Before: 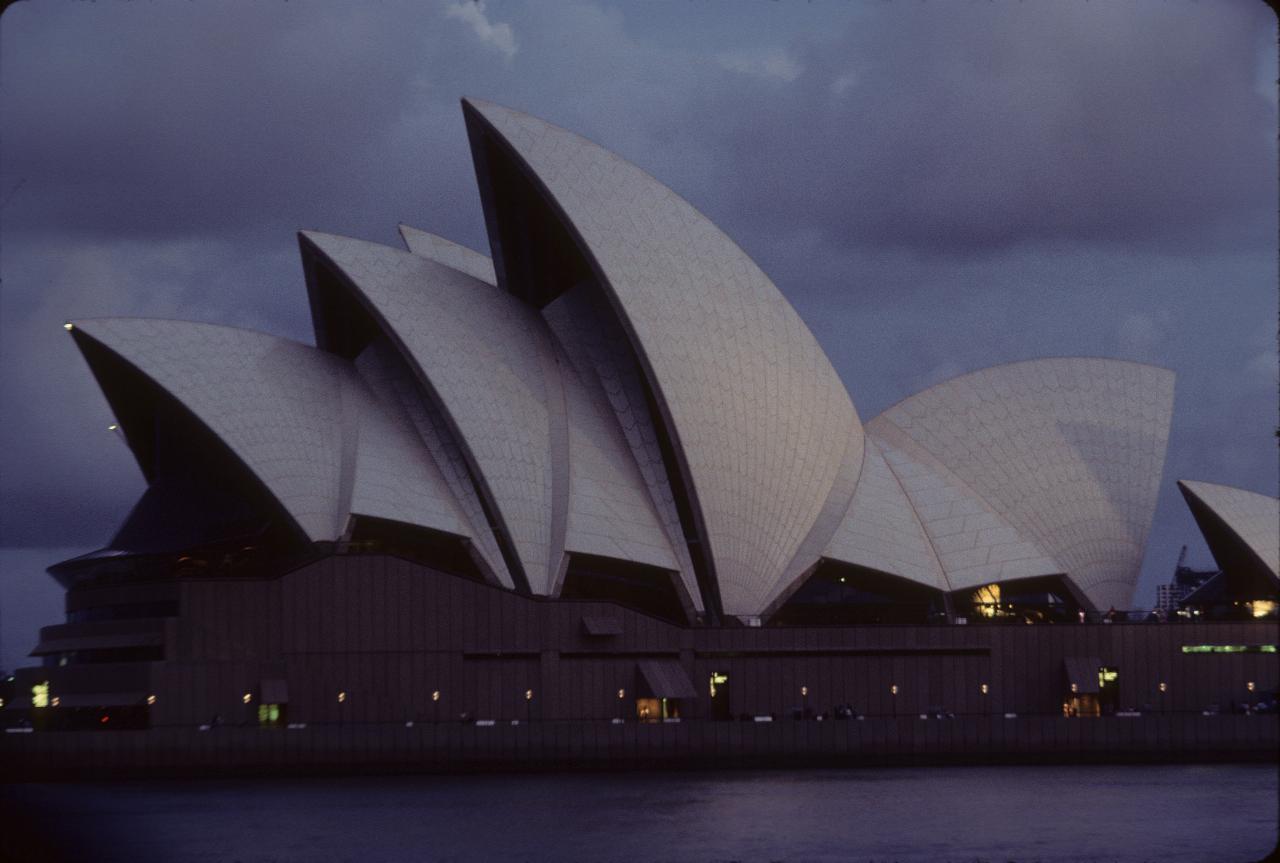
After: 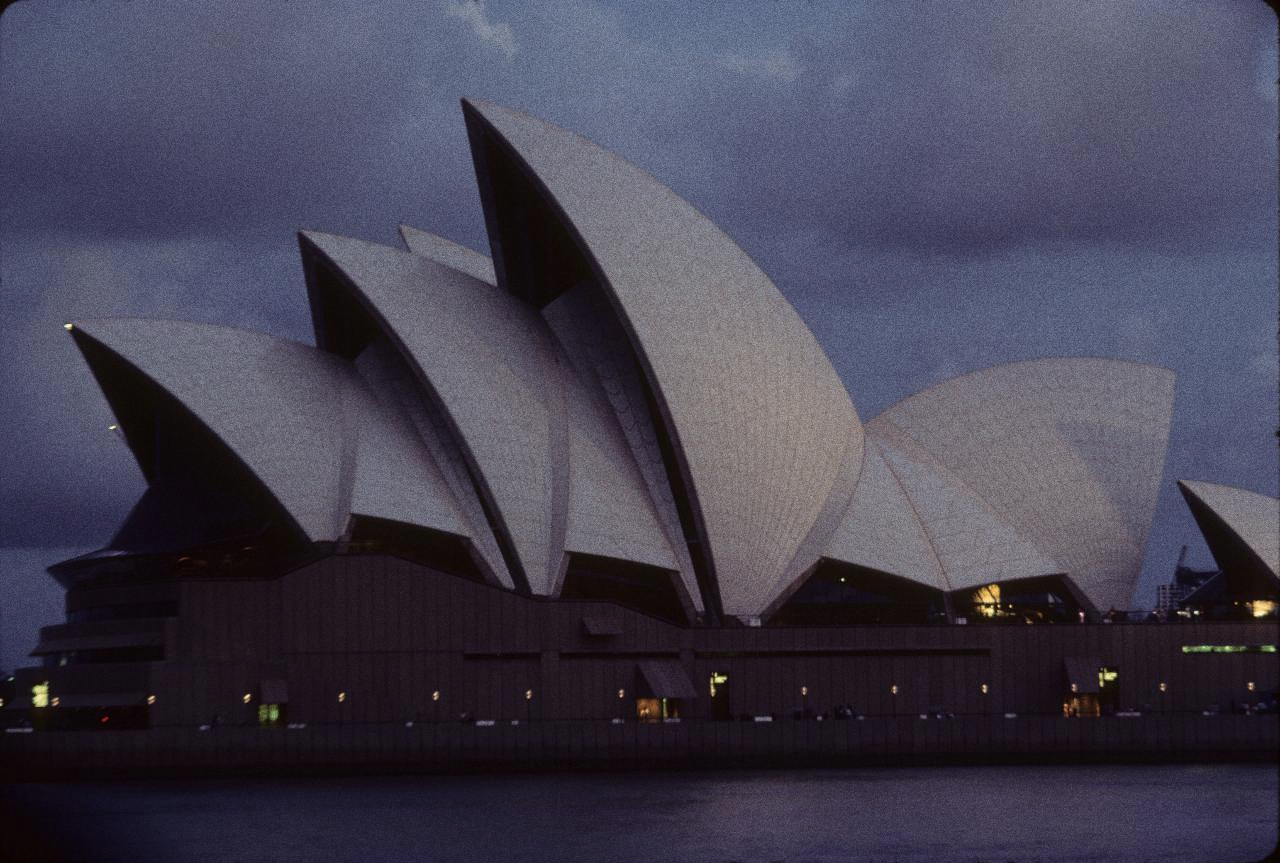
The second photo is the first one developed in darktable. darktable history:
tone curve: curves: ch0 [(0, 0) (0.161, 0.144) (0.501, 0.497) (1, 1)], color space Lab, linked channels, preserve colors none
grain: coarseness 0.09 ISO, strength 40%
